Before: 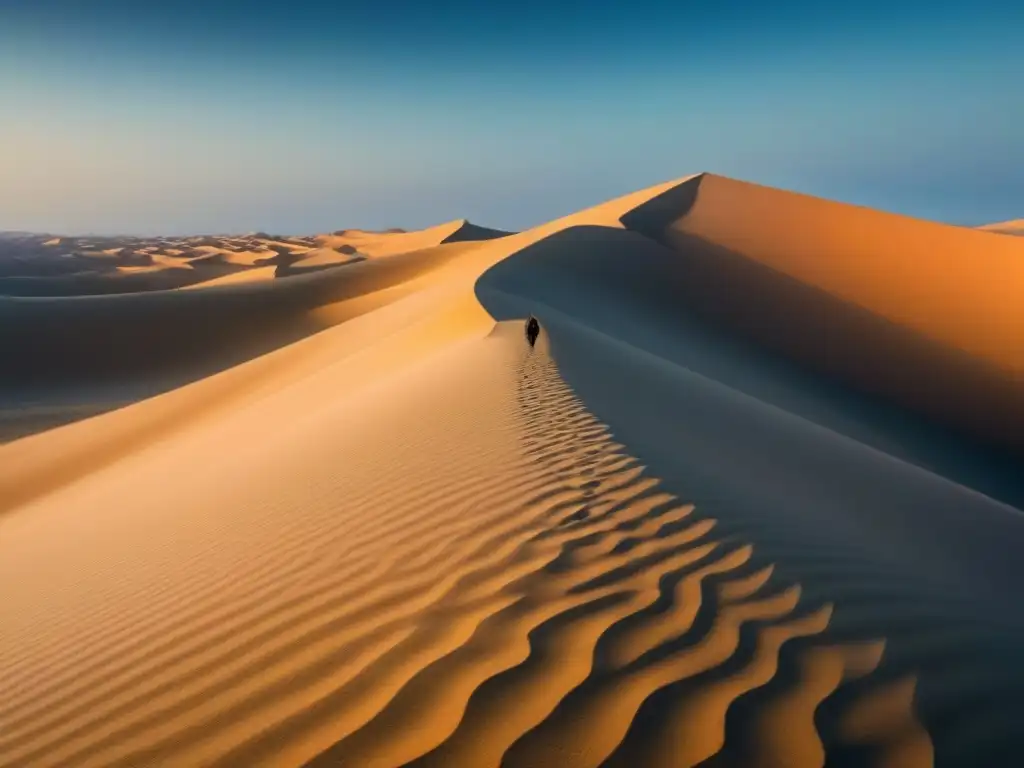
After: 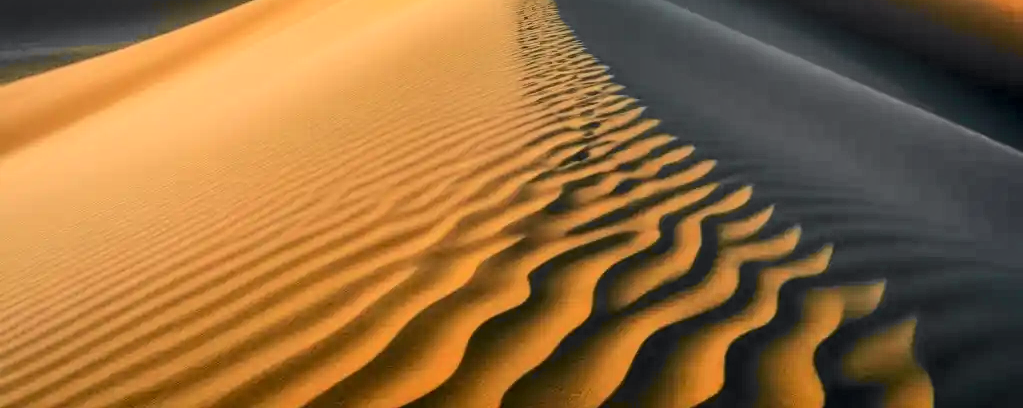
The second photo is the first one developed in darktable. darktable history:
local contrast: highlights 93%, shadows 84%, detail 160%, midtone range 0.2
crop and rotate: top 46.764%, right 0.043%
tone curve: curves: ch0 [(0, 0) (0.071, 0.047) (0.266, 0.26) (0.483, 0.554) (0.753, 0.811) (1, 0.983)]; ch1 [(0, 0) (0.346, 0.307) (0.408, 0.387) (0.463, 0.465) (0.482, 0.493) (0.502, 0.5) (0.517, 0.502) (0.55, 0.548) (0.597, 0.61) (0.651, 0.698) (1, 1)]; ch2 [(0, 0) (0.346, 0.34) (0.434, 0.46) (0.485, 0.494) (0.5, 0.494) (0.517, 0.506) (0.526, 0.545) (0.583, 0.61) (0.625, 0.659) (1, 1)], color space Lab, independent channels, preserve colors none
shadows and highlights: low approximation 0.01, soften with gaussian
